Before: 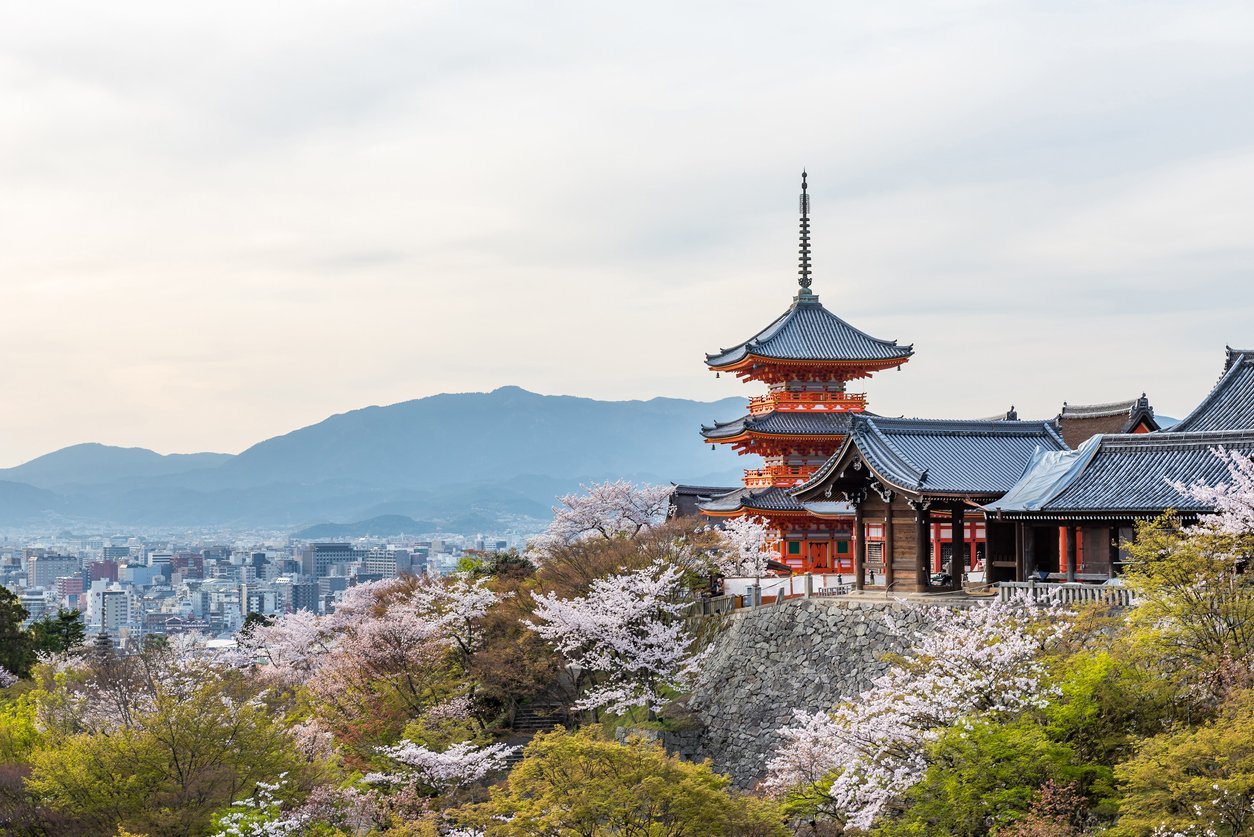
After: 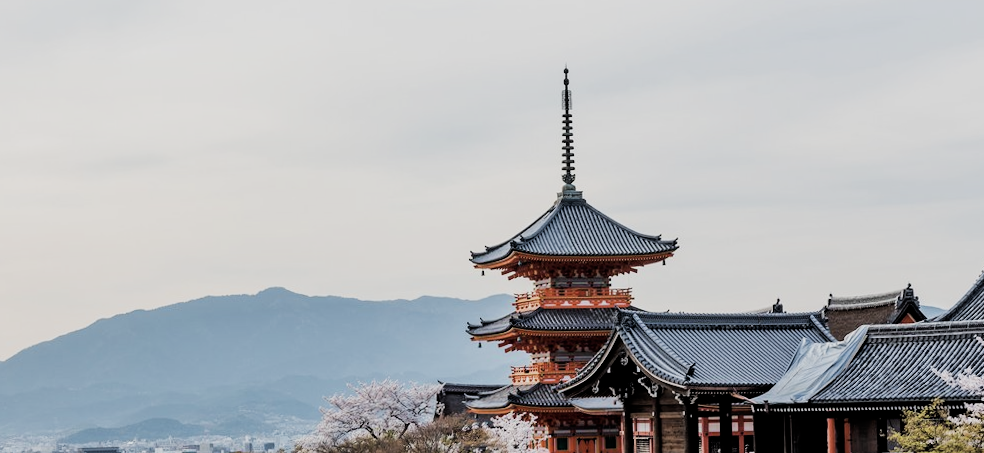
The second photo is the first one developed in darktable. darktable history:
filmic rgb: black relative exposure -5 EV, hardness 2.88, contrast 1.3, highlights saturation mix -30%
contrast brightness saturation: contrast 0.06, brightness -0.01, saturation -0.23
exposure: exposure -0.153 EV, compensate highlight preservation false
crop: left 18.38%, top 11.092%, right 2.134%, bottom 33.217%
rotate and perspective: rotation -1°, crop left 0.011, crop right 0.989, crop top 0.025, crop bottom 0.975
